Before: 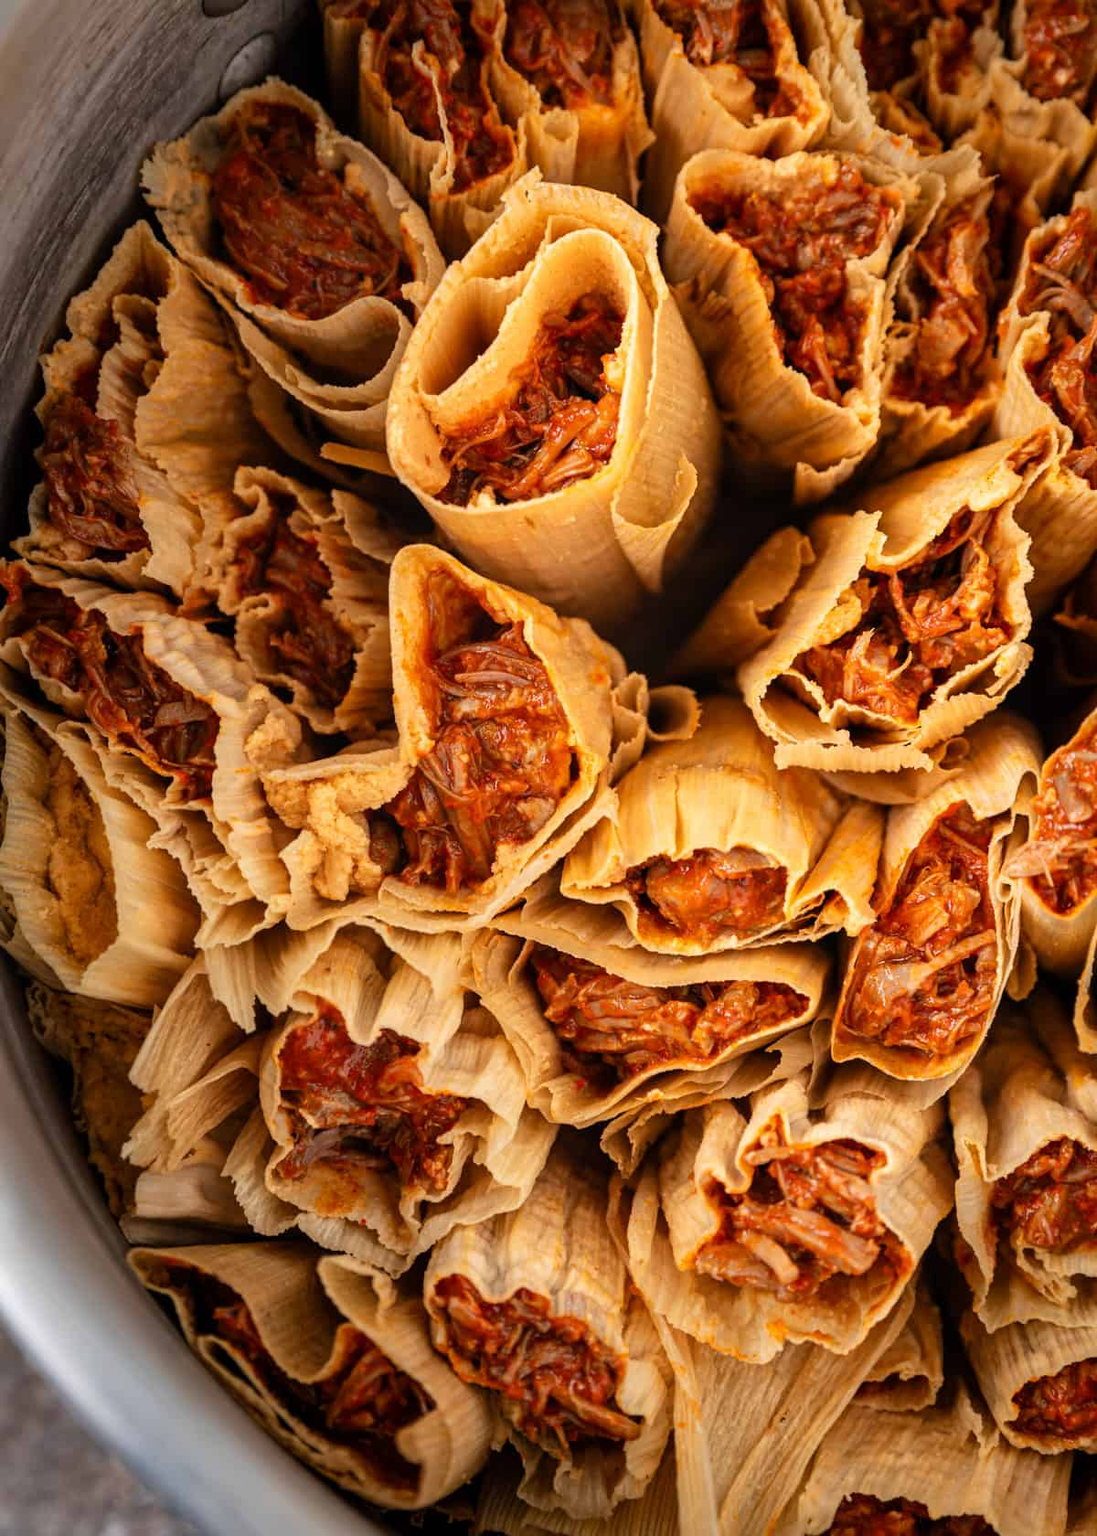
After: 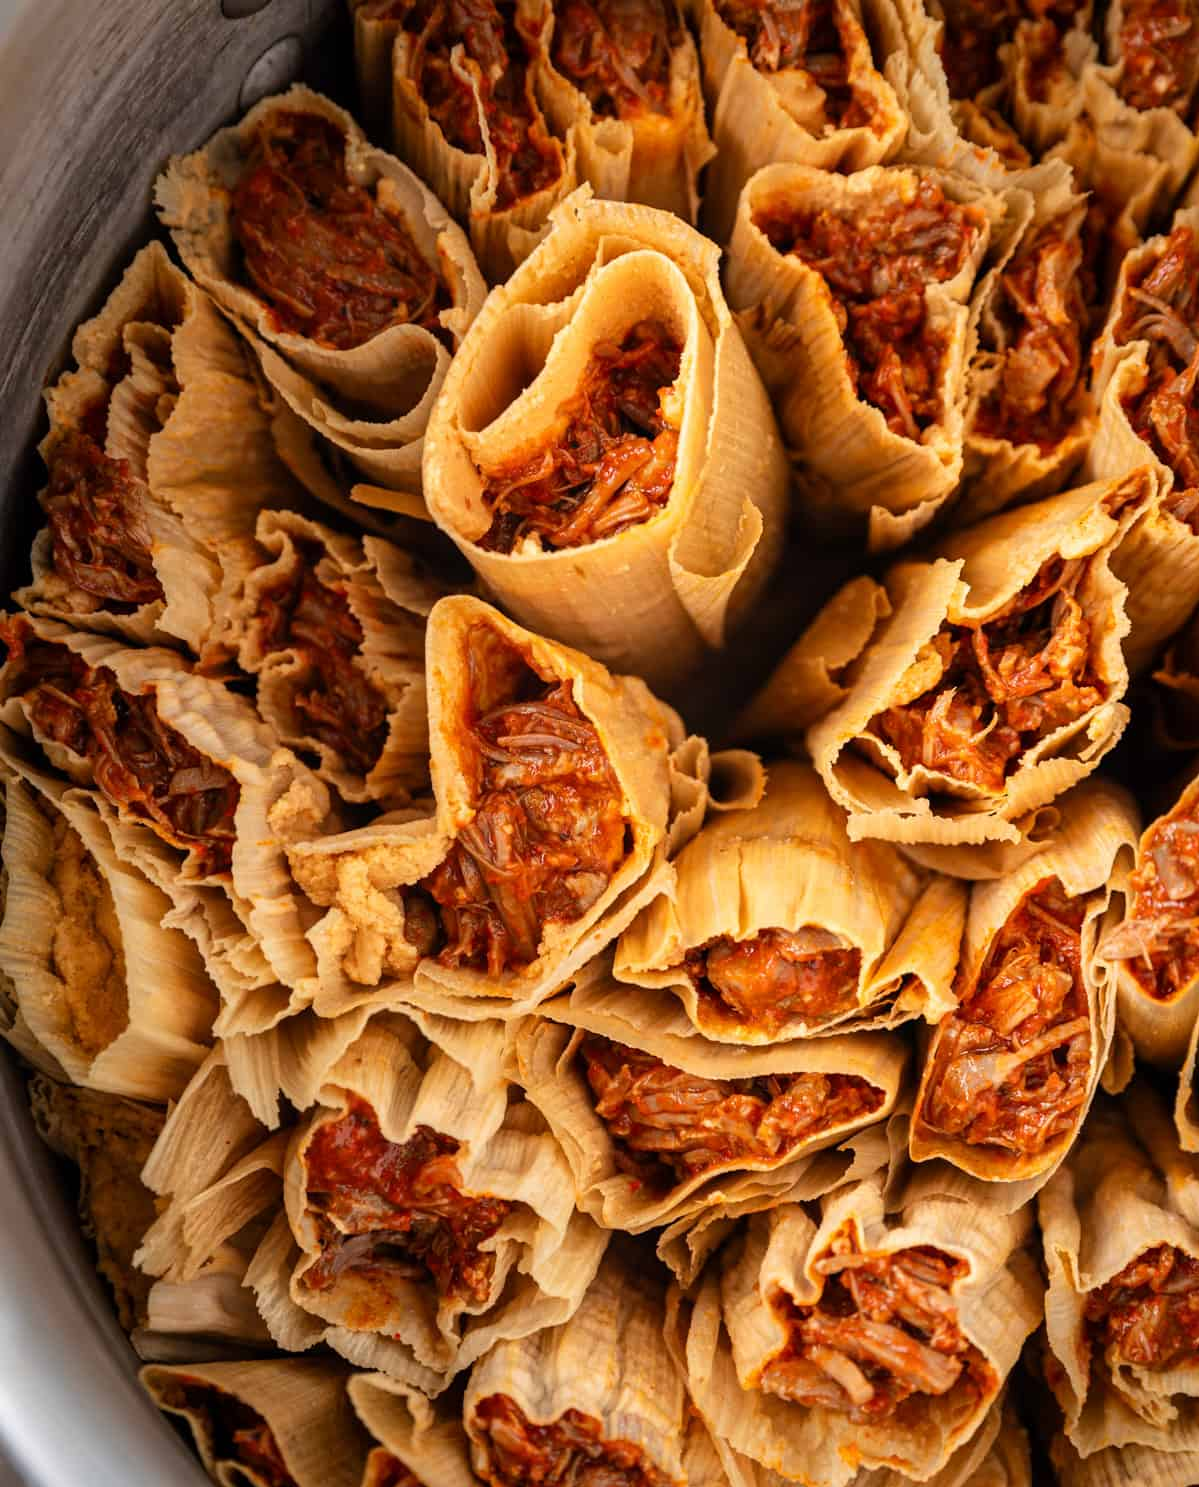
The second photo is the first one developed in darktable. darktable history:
crop and rotate: top 0%, bottom 11.464%
